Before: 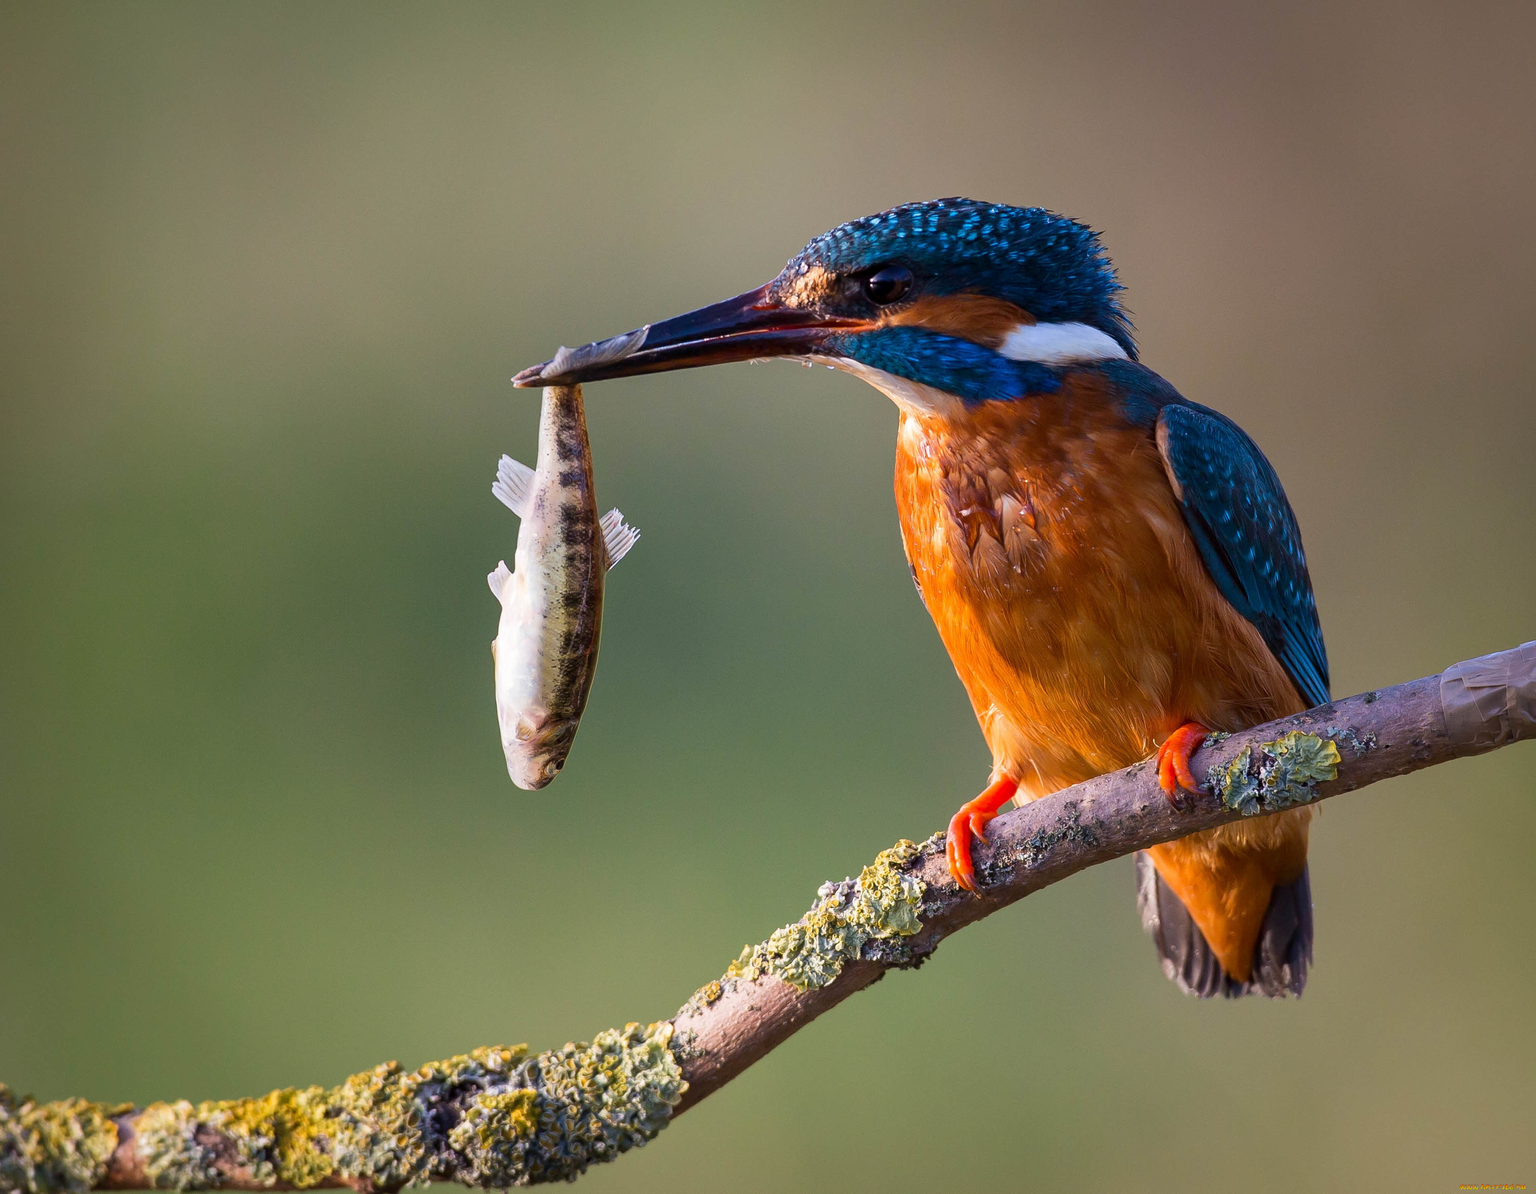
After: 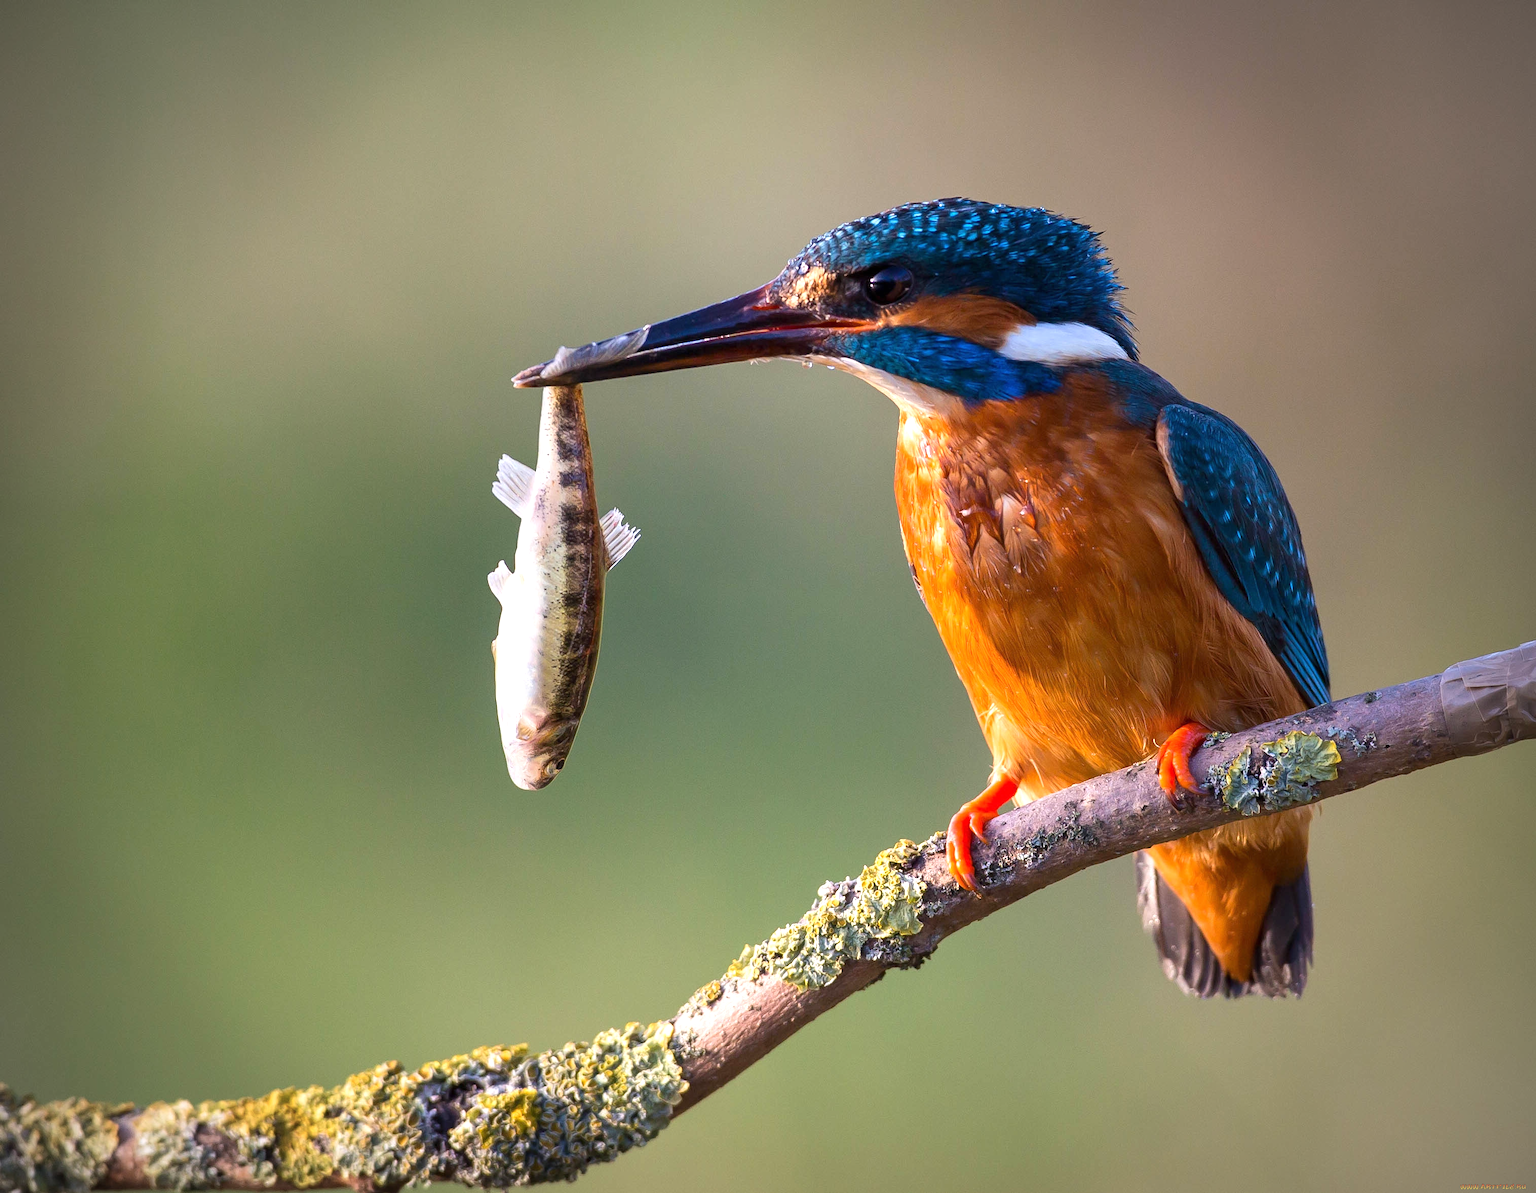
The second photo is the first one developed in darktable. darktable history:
vignetting: fall-off radius 60.65%
exposure: black level correction 0, exposure 0.5 EV, compensate exposure bias true, compensate highlight preservation false
tone equalizer: on, module defaults
